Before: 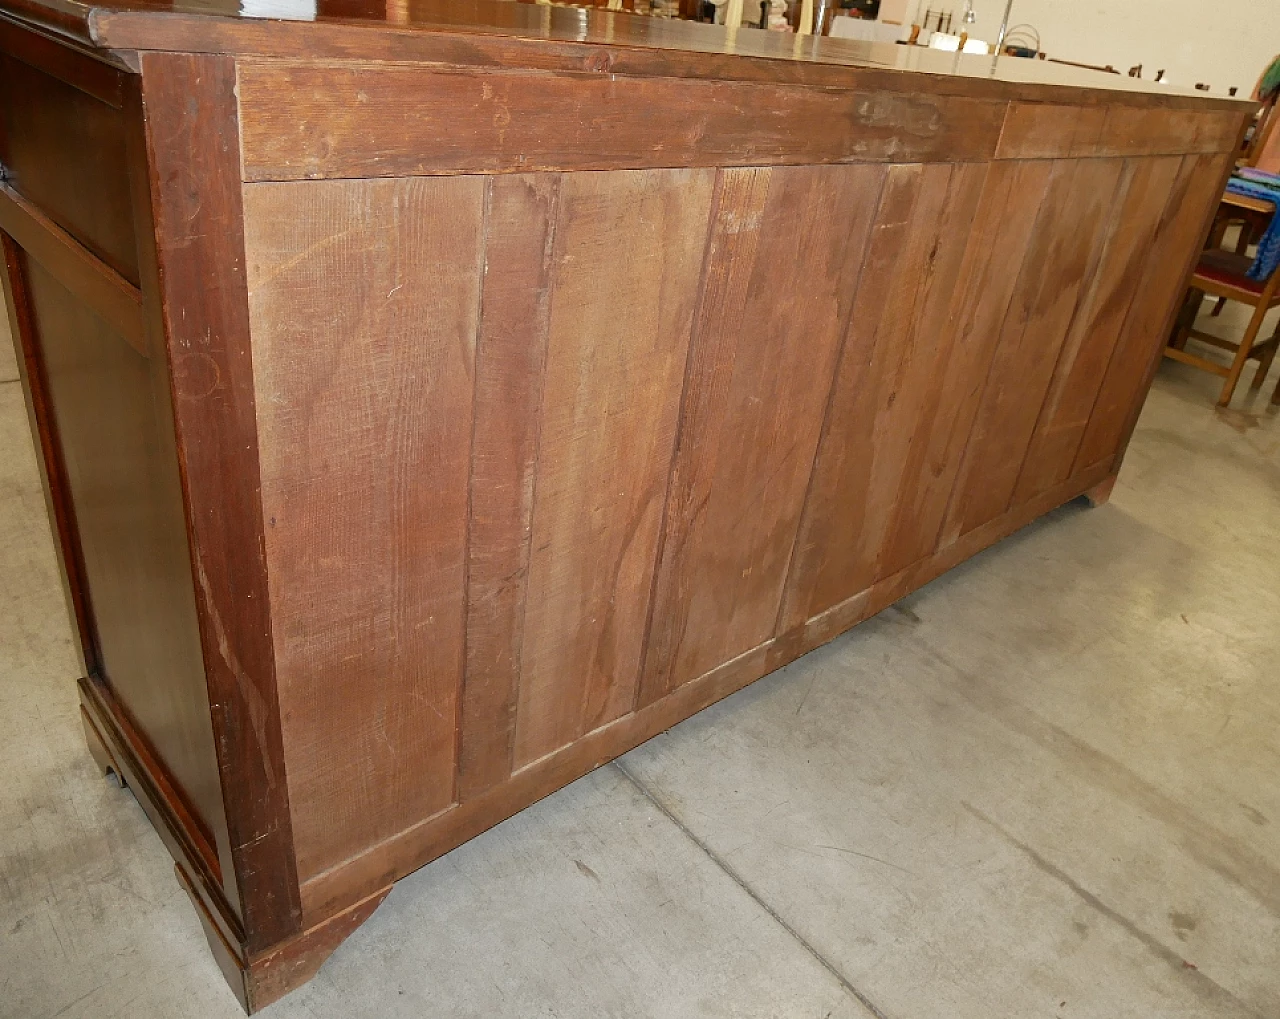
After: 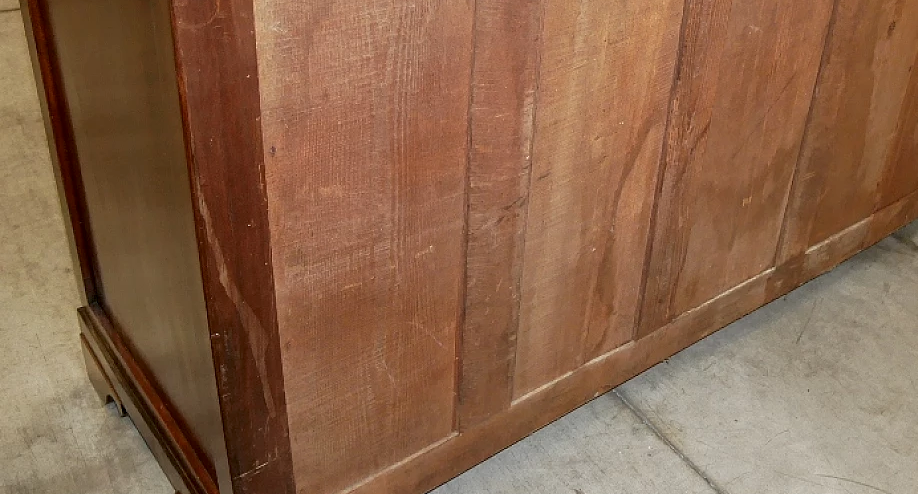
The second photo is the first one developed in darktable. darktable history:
crop: top 36.486%, right 28.154%, bottom 14.961%
local contrast: on, module defaults
